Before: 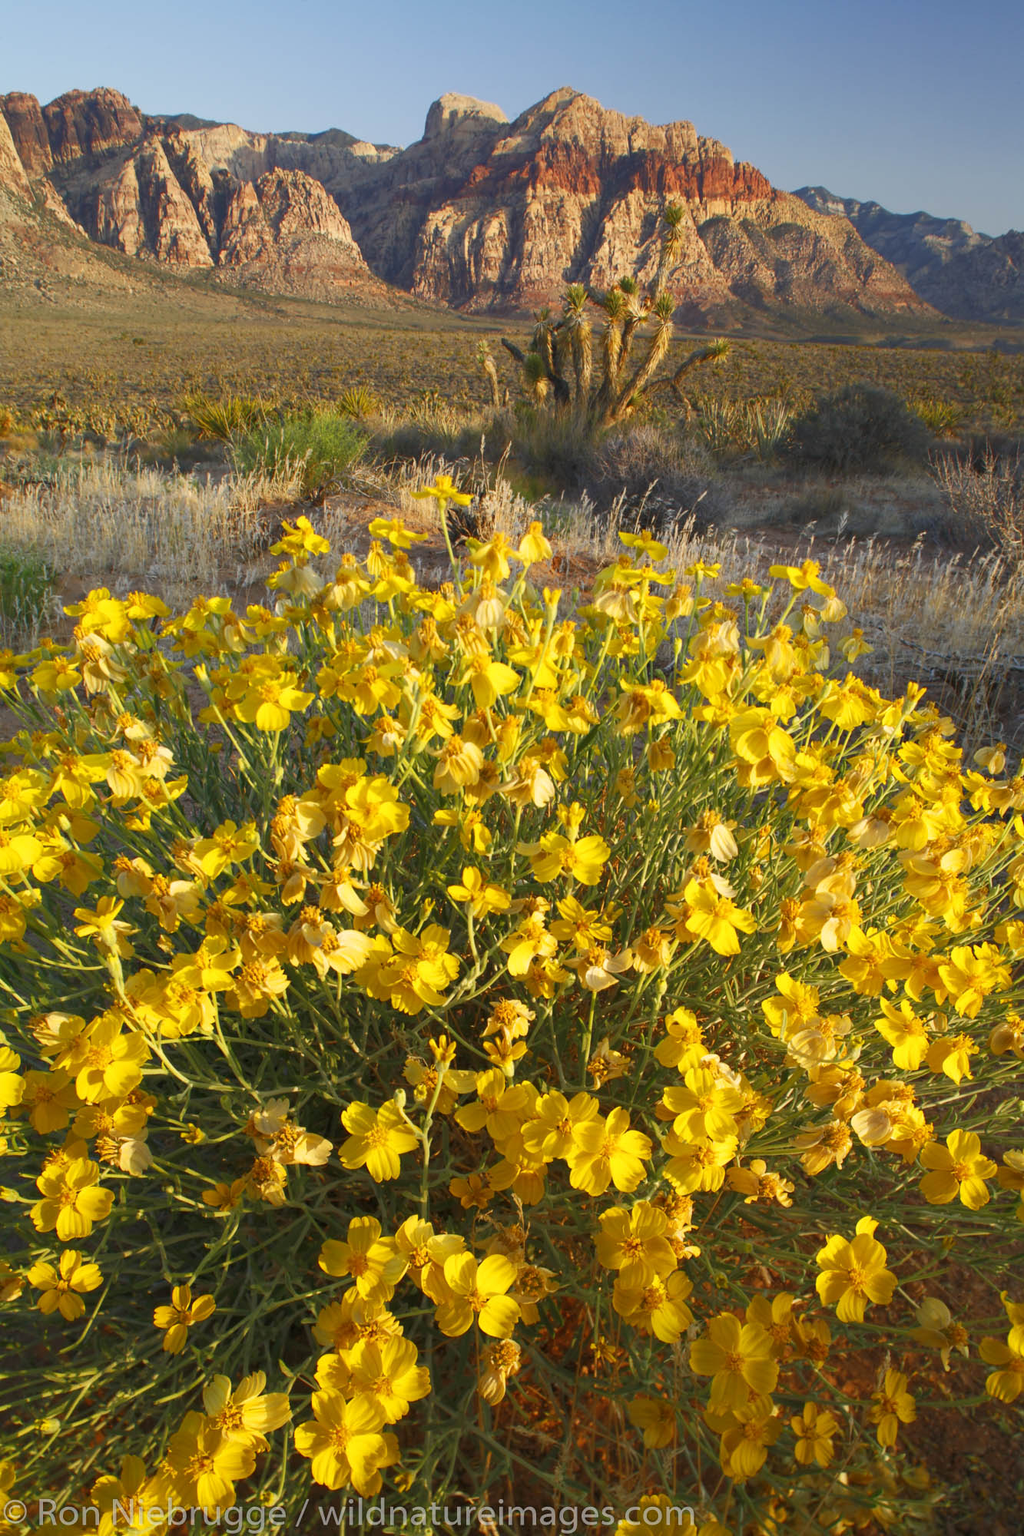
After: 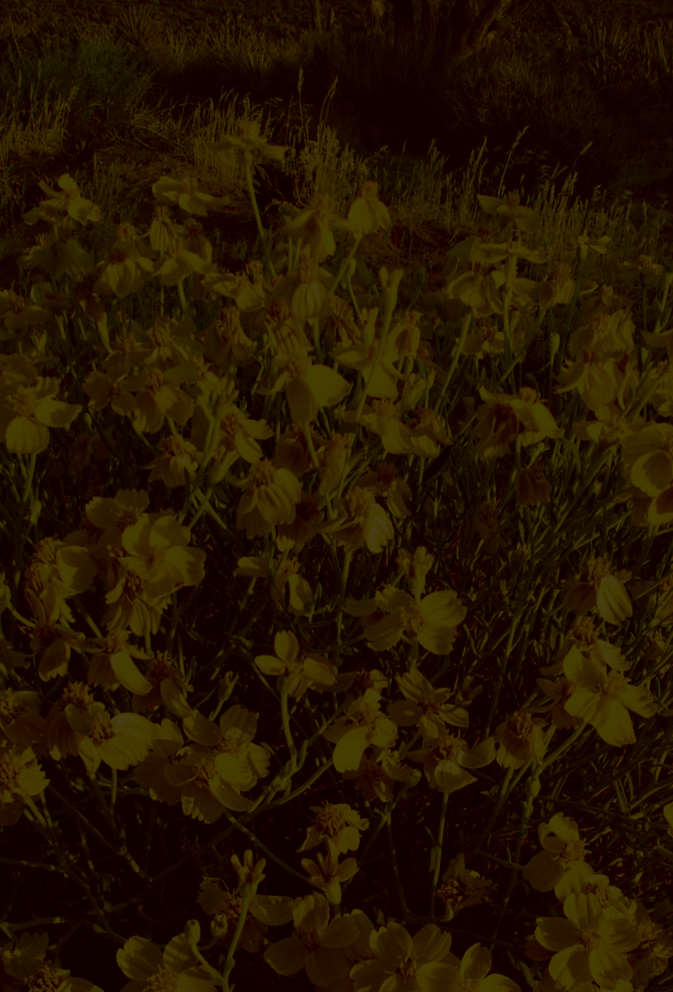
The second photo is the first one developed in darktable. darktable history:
crop: left 24.626%, top 24.936%, right 24.84%, bottom 25.43%
haze removal: compatibility mode true, adaptive false
exposure: black level correction 0, exposure 0.498 EV, compensate exposure bias true, compensate highlight preservation false
color correction: highlights a* -1.62, highlights b* 10.45, shadows a* 0.93, shadows b* 19.37
local contrast: on, module defaults
